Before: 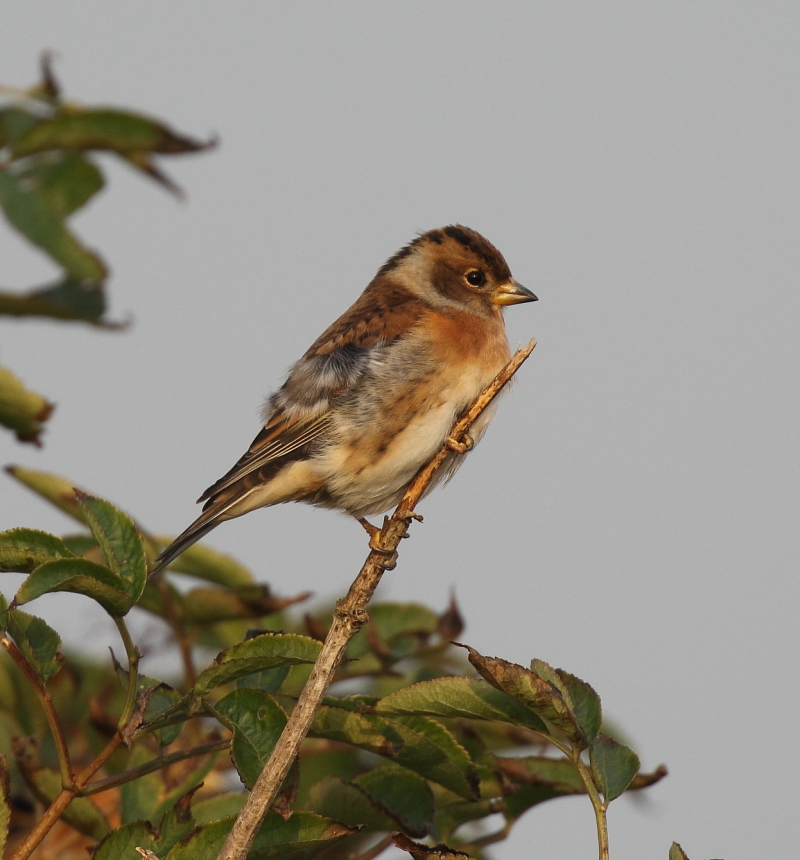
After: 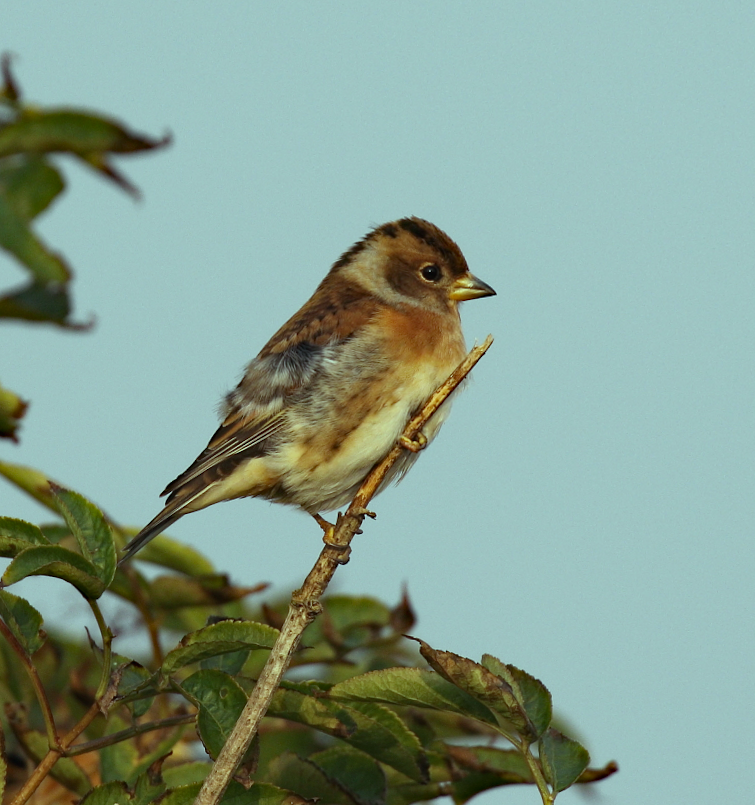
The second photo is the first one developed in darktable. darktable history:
haze removal: strength 0.29, distance 0.25, compatibility mode true, adaptive false
color balance: mode lift, gamma, gain (sRGB), lift [0.997, 0.979, 1.021, 1.011], gamma [1, 1.084, 0.916, 0.998], gain [1, 0.87, 1.13, 1.101], contrast 4.55%, contrast fulcrum 38.24%, output saturation 104.09%
rotate and perspective: rotation 0.062°, lens shift (vertical) 0.115, lens shift (horizontal) -0.133, crop left 0.047, crop right 0.94, crop top 0.061, crop bottom 0.94
